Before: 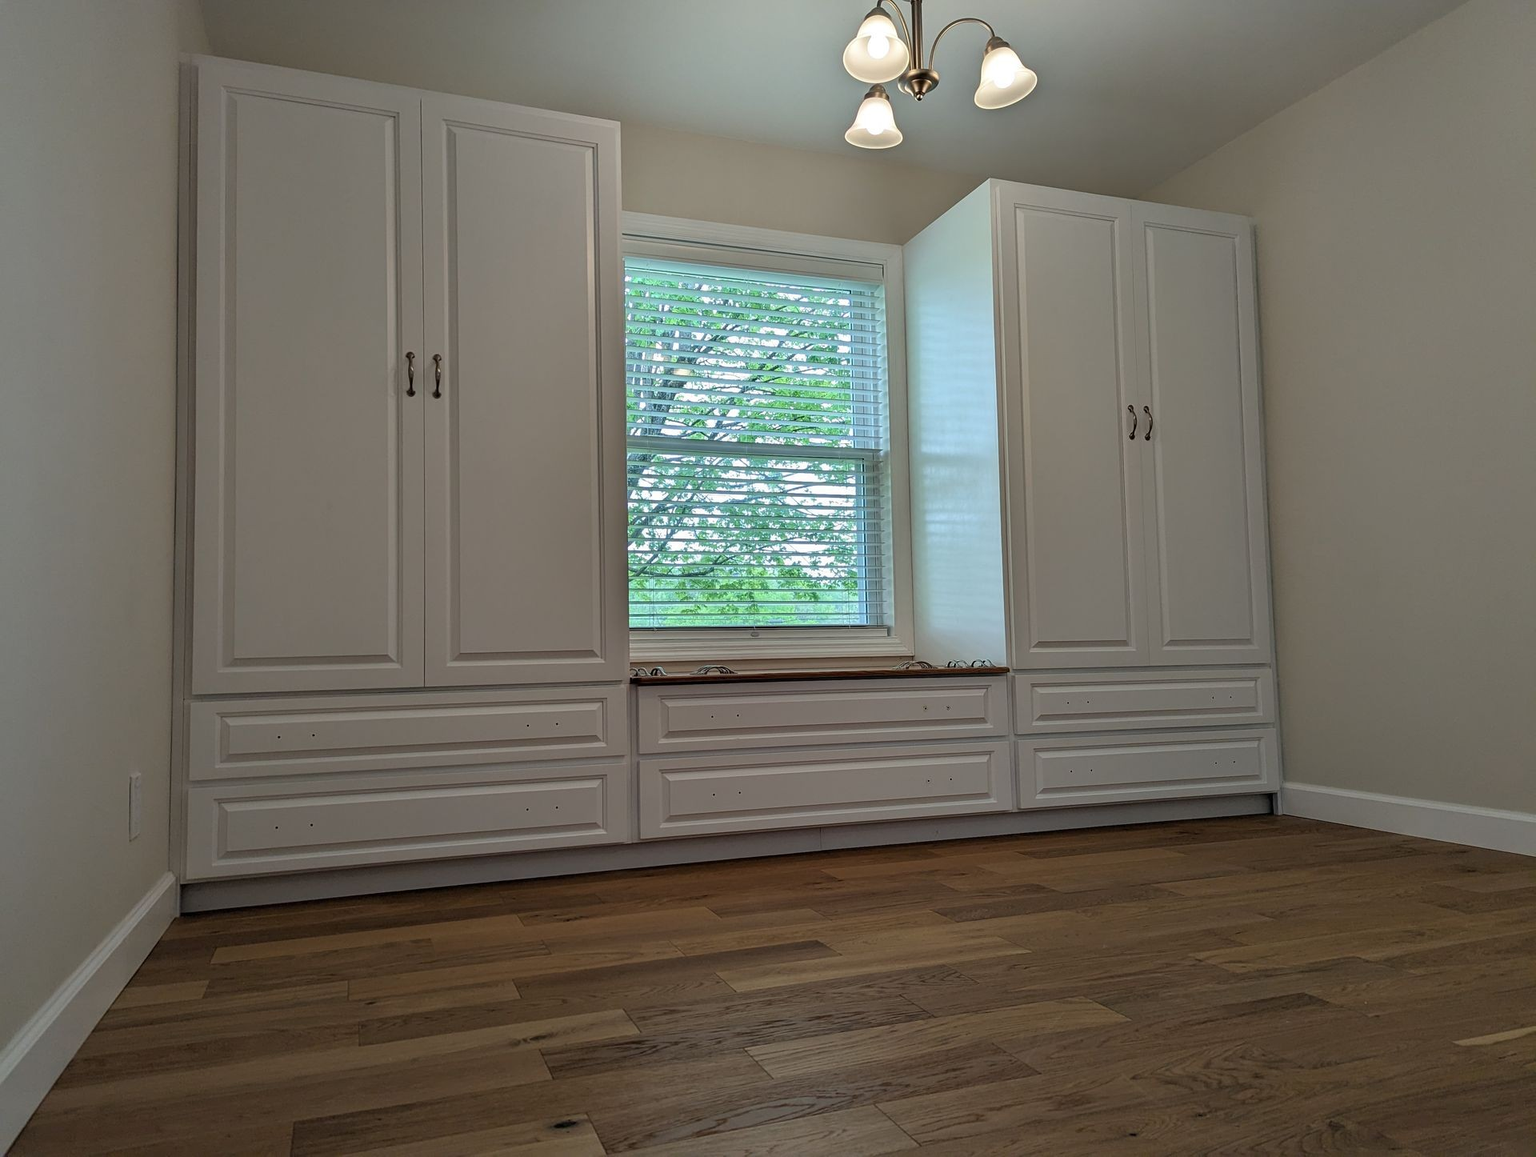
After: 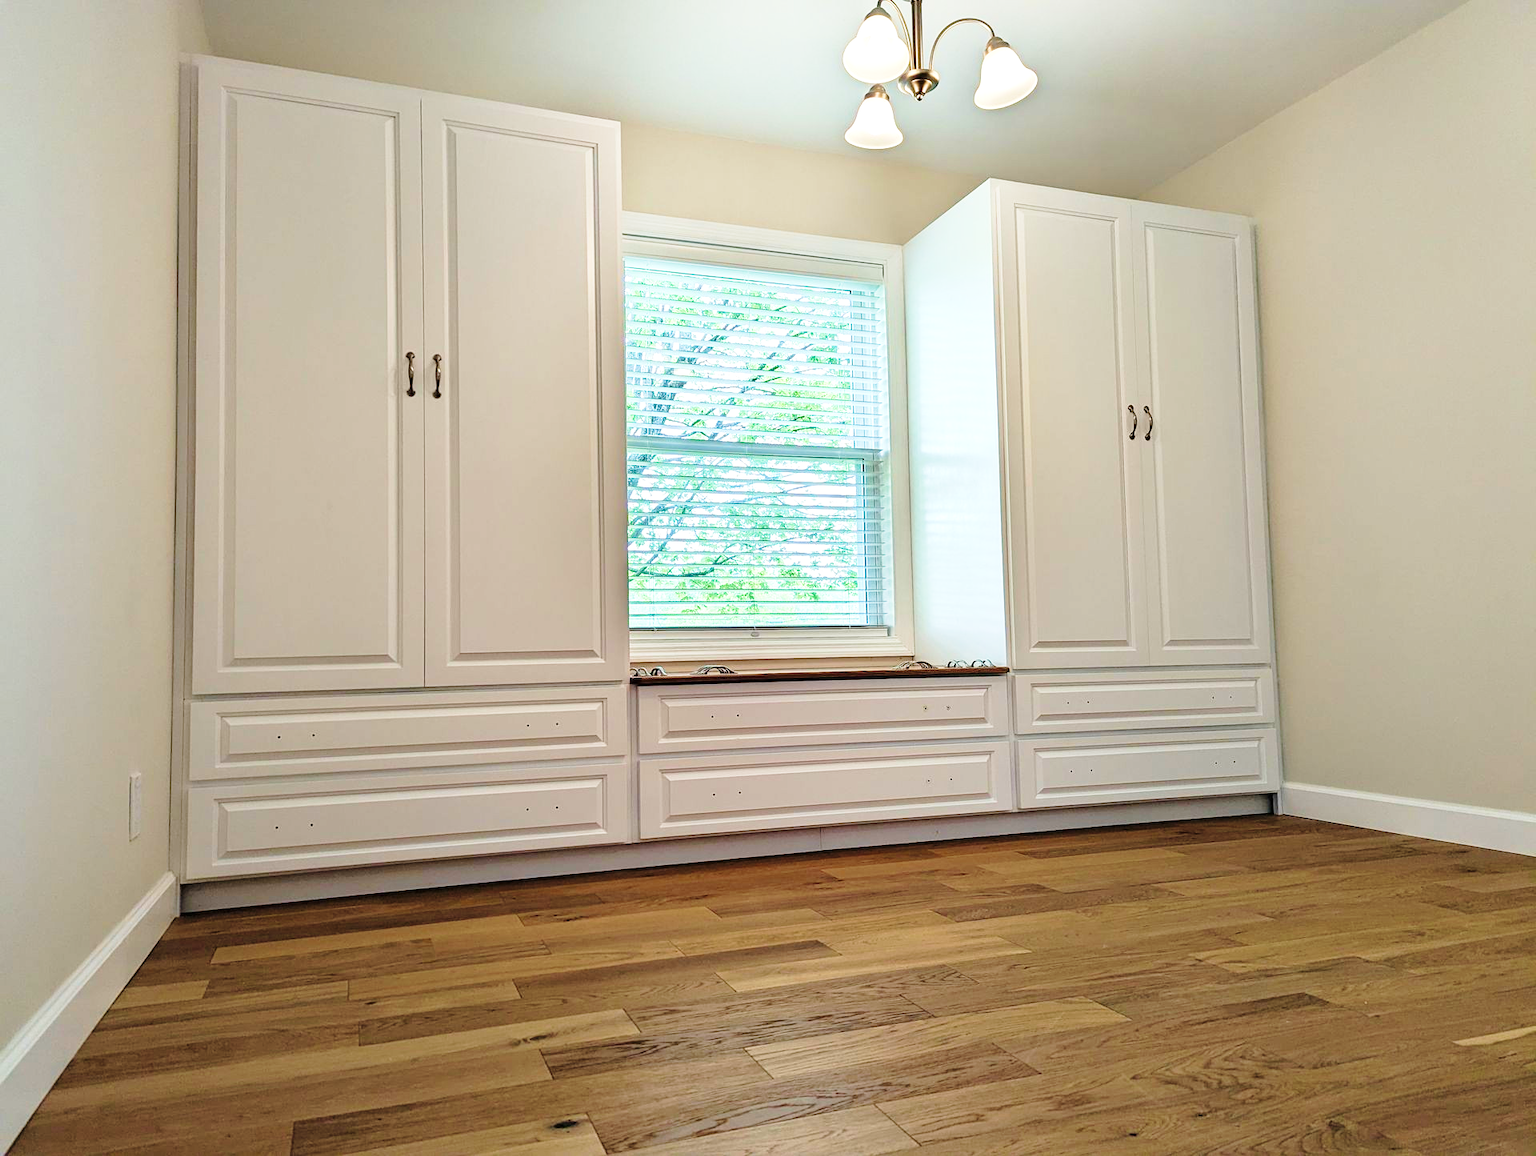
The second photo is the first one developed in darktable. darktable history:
base curve: curves: ch0 [(0, 0) (0.028, 0.03) (0.121, 0.232) (0.46, 0.748) (0.859, 0.968) (1, 1)], preserve colors none
exposure: black level correction 0, exposure 0.7 EV, compensate exposure bias true, compensate highlight preservation false
velvia: strength 36.57%
